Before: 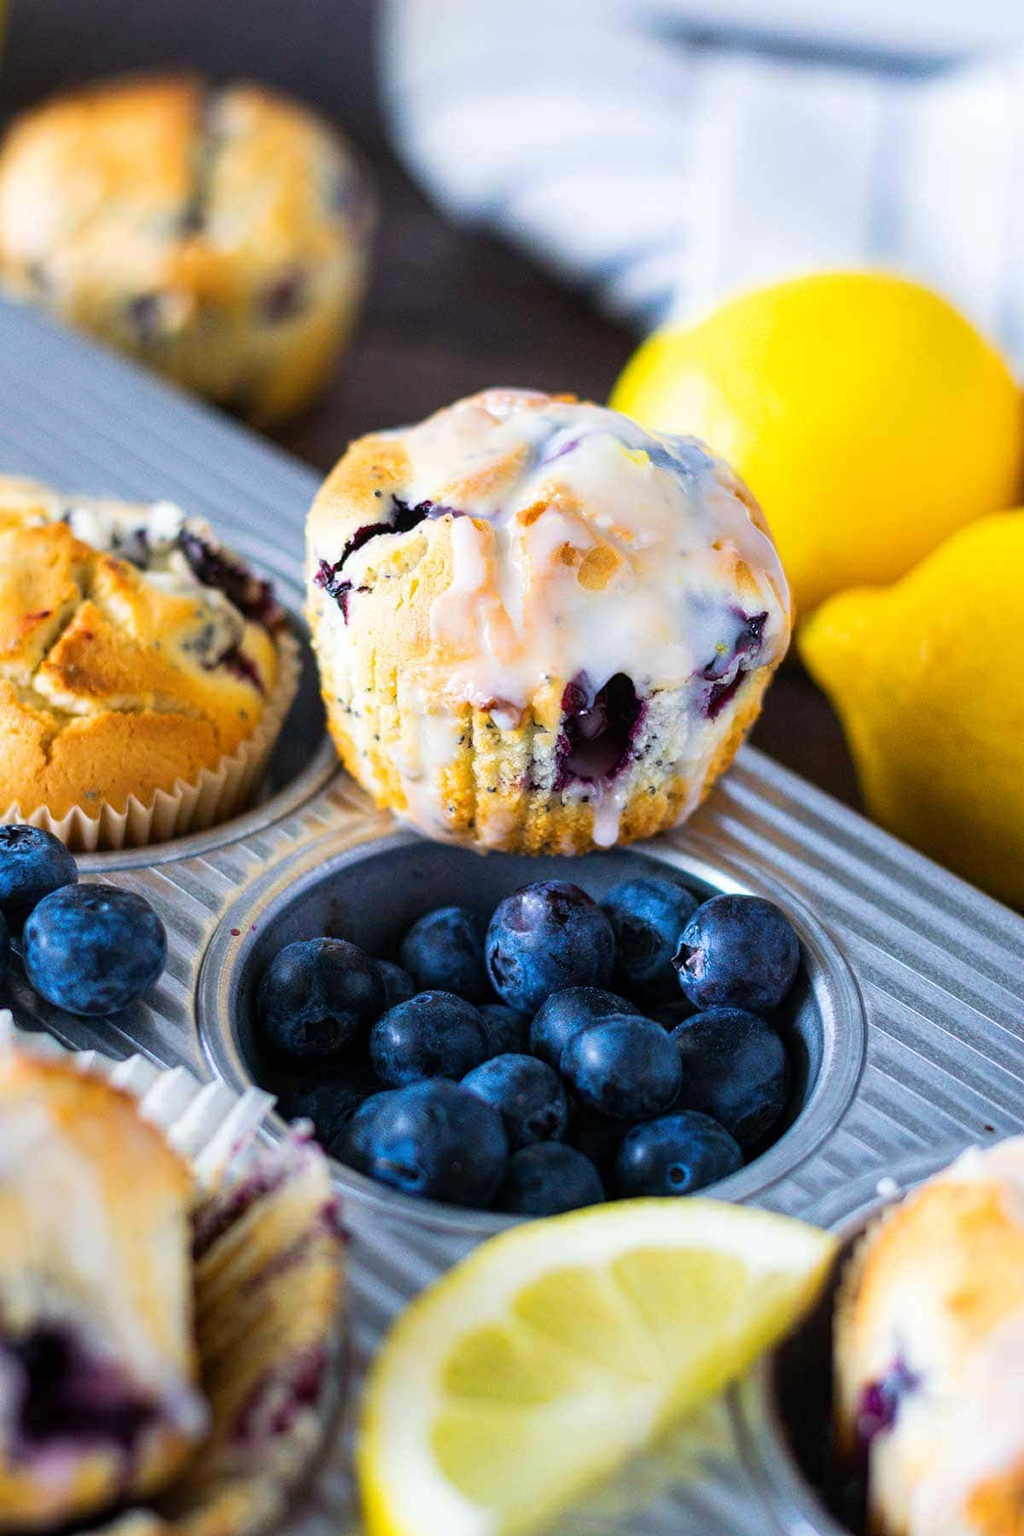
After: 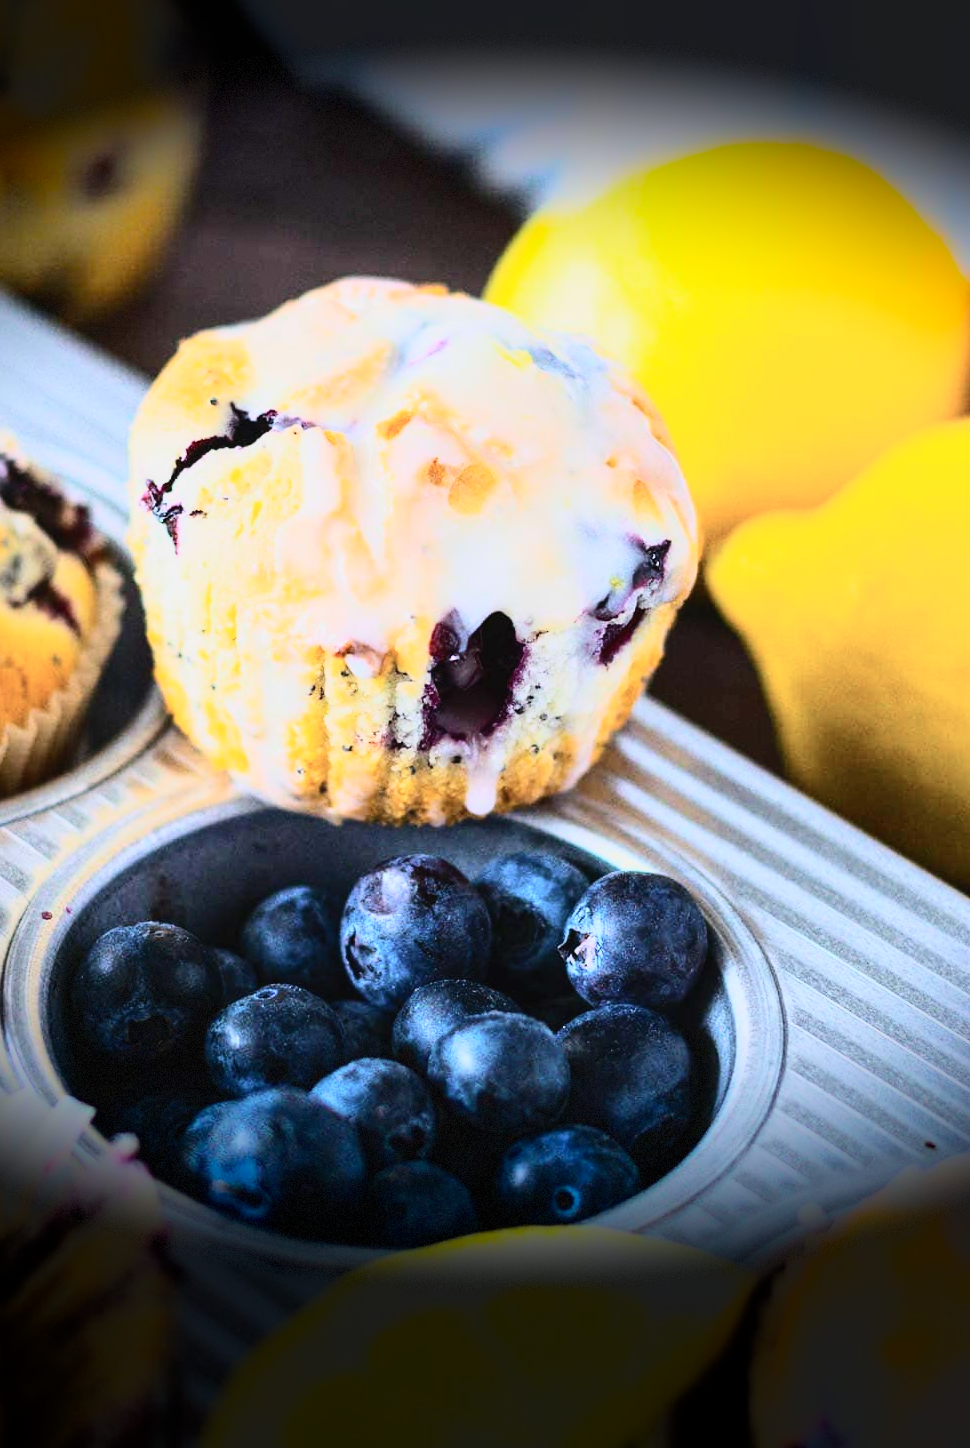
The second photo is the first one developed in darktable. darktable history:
tone curve: curves: ch0 [(0, 0.026) (0.146, 0.158) (0.272, 0.34) (0.434, 0.625) (0.676, 0.871) (0.994, 0.955)], color space Lab, independent channels, preserve colors none
crop: left 19.155%, top 9.878%, right 0.001%, bottom 9.634%
vignetting: fall-off start 78.98%, brightness -0.987, saturation 0.497, center (0.038, -0.085), width/height ratio 1.326, dithering 8-bit output
